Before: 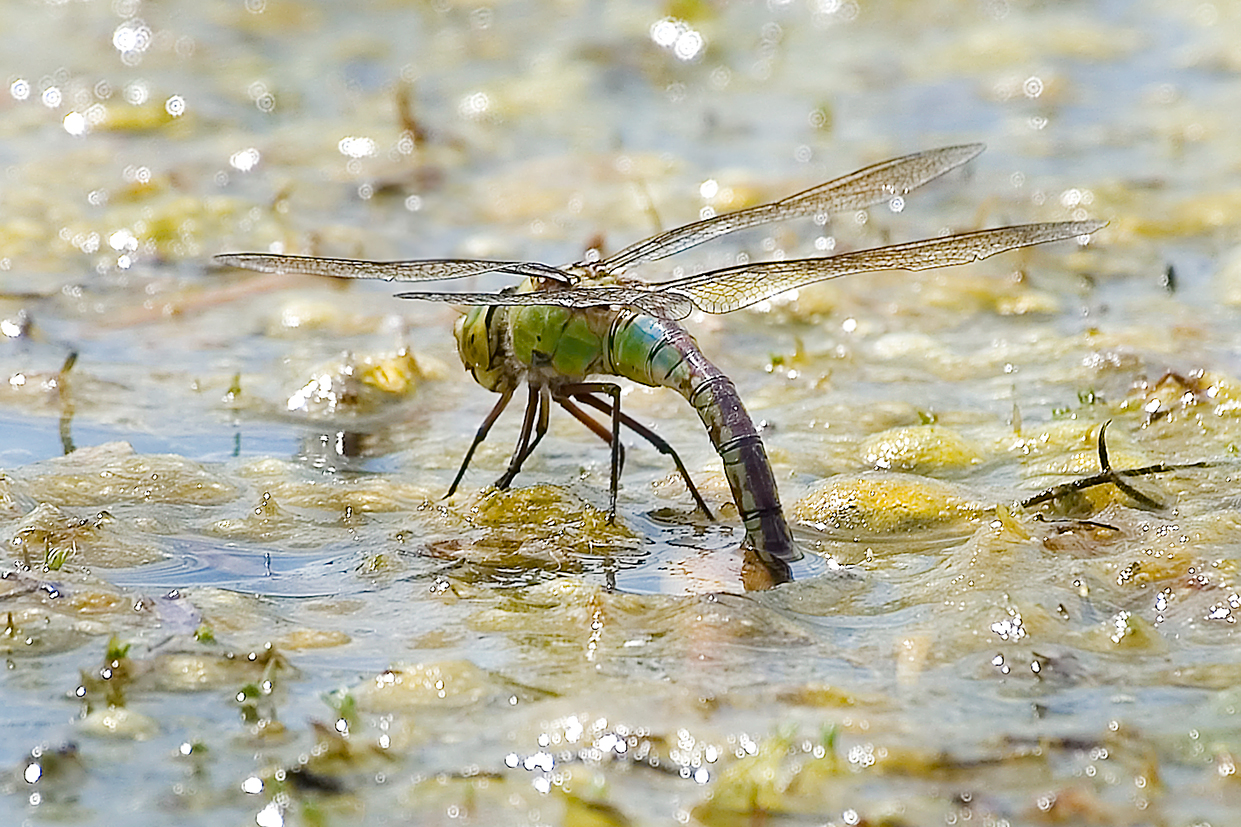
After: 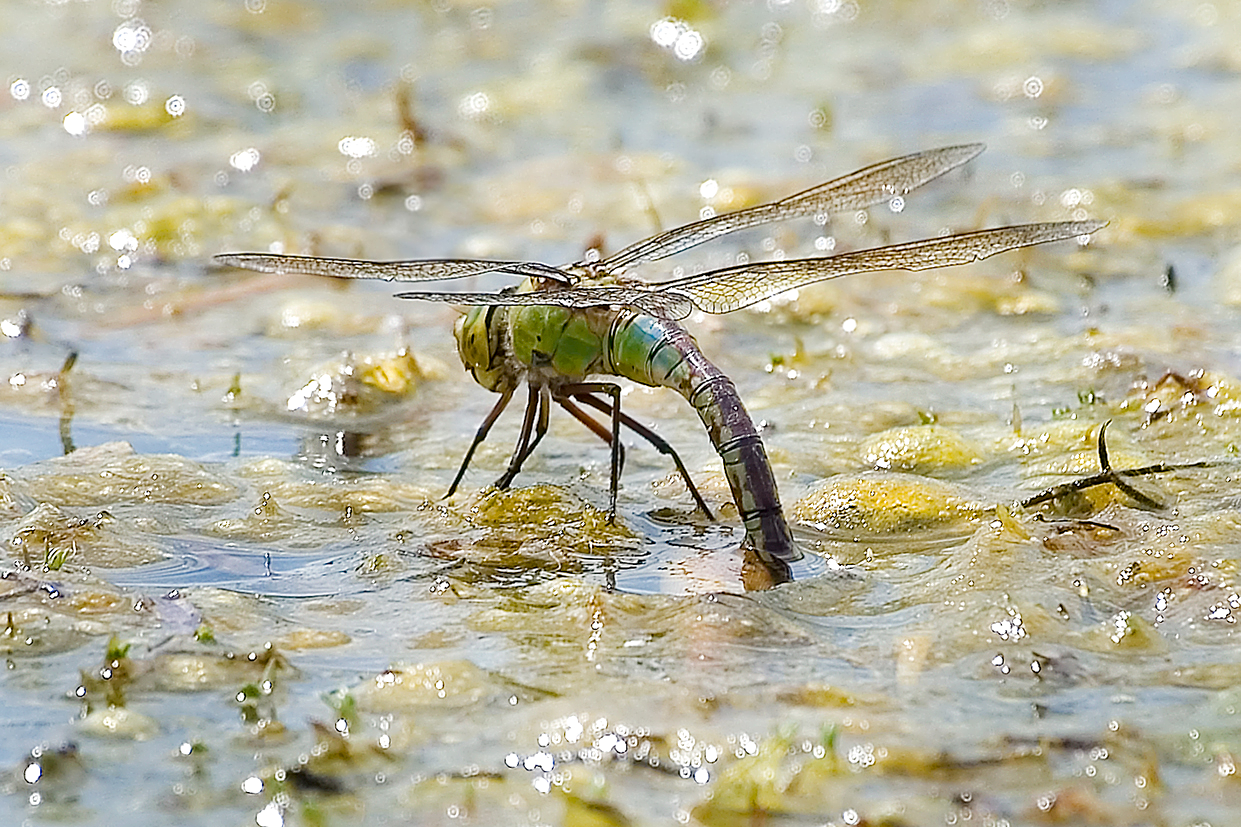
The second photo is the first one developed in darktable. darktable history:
contrast equalizer: y [[0.5, 0.5, 0.5, 0.512, 0.552, 0.62], [0.5 ×6], [0.5 ×4, 0.504, 0.553], [0 ×6], [0 ×6]]
